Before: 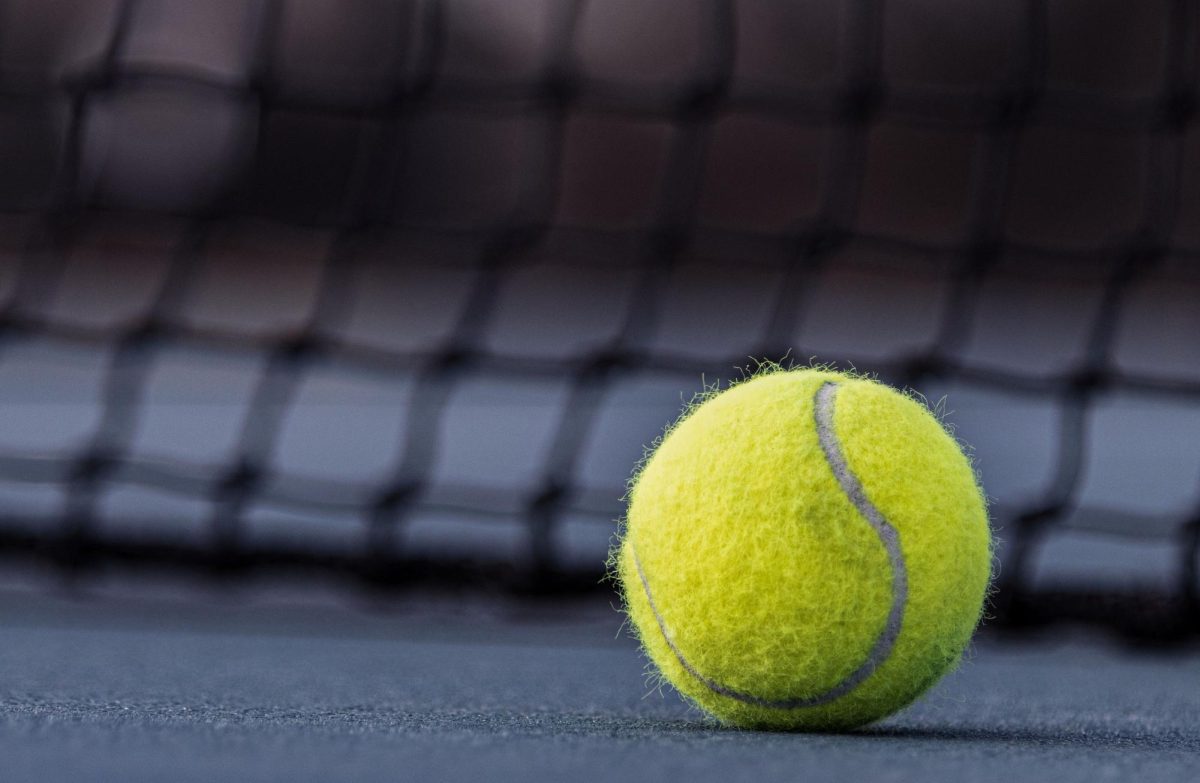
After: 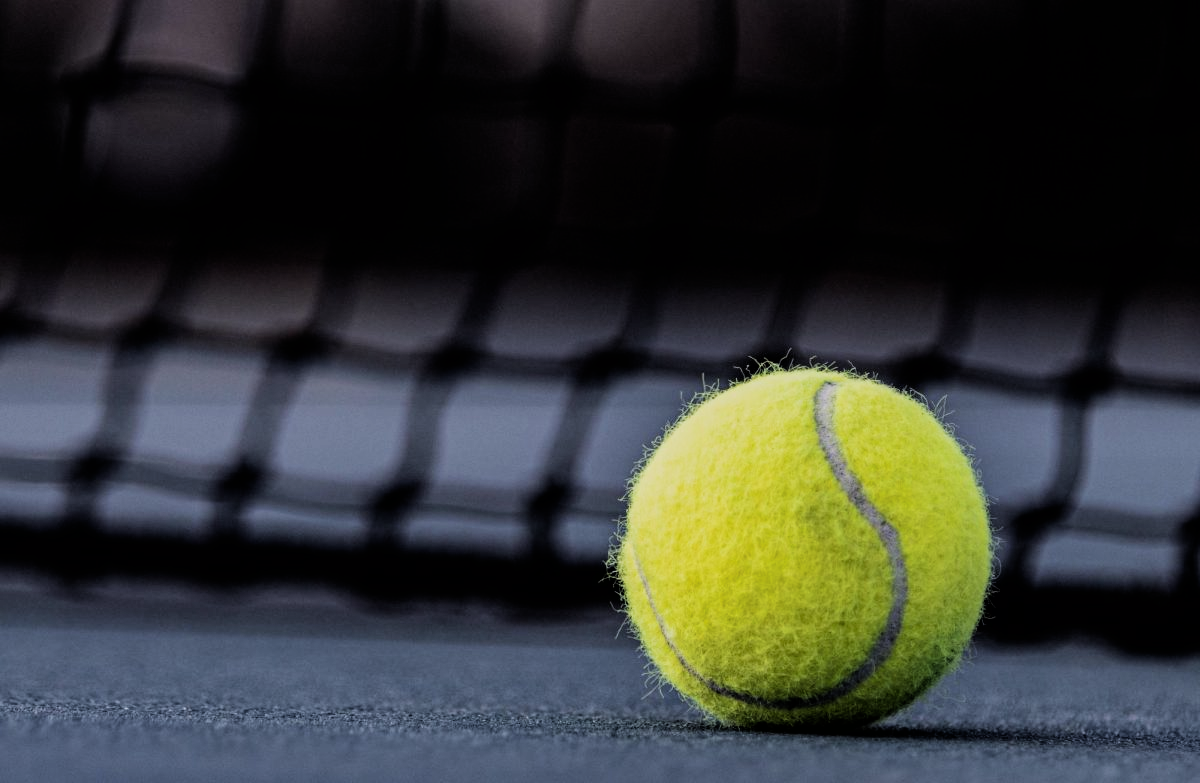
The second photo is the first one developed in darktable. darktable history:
filmic rgb: black relative exposure -5.01 EV, white relative exposure 3.96 EV, hardness 2.91, contrast 1.301, highlights saturation mix -29.68%
